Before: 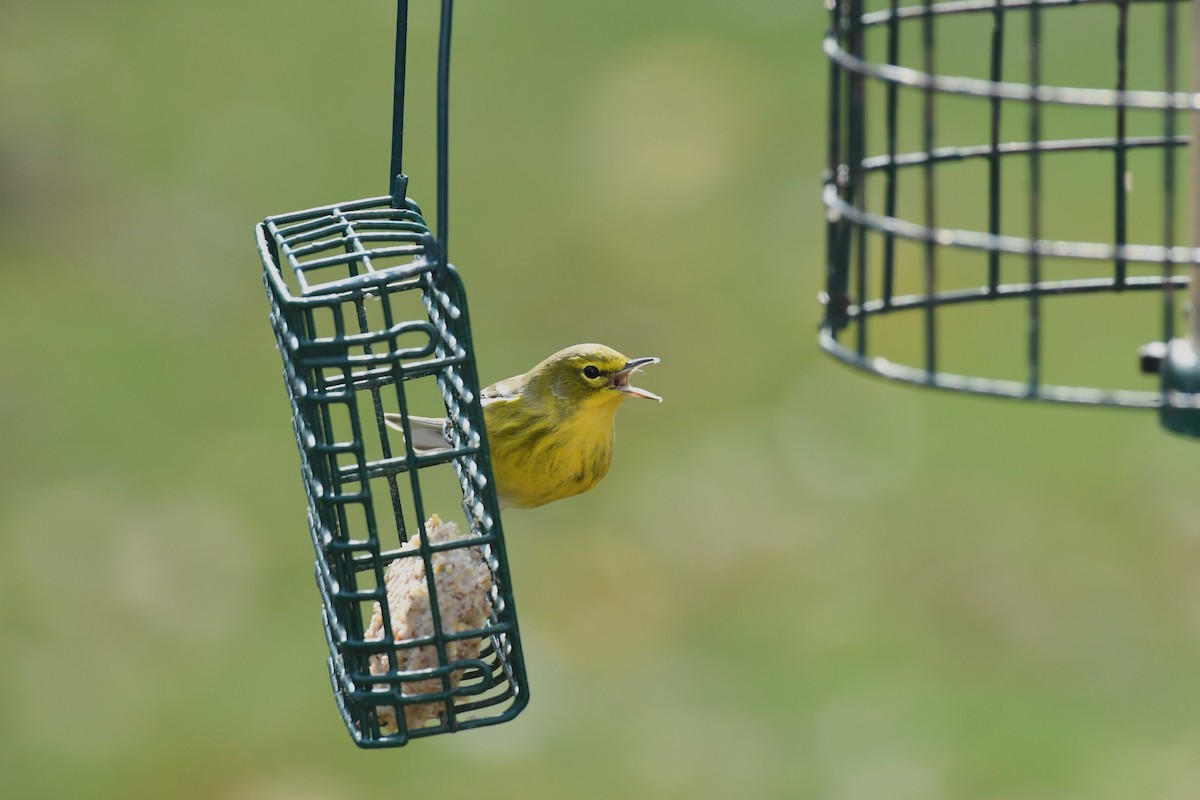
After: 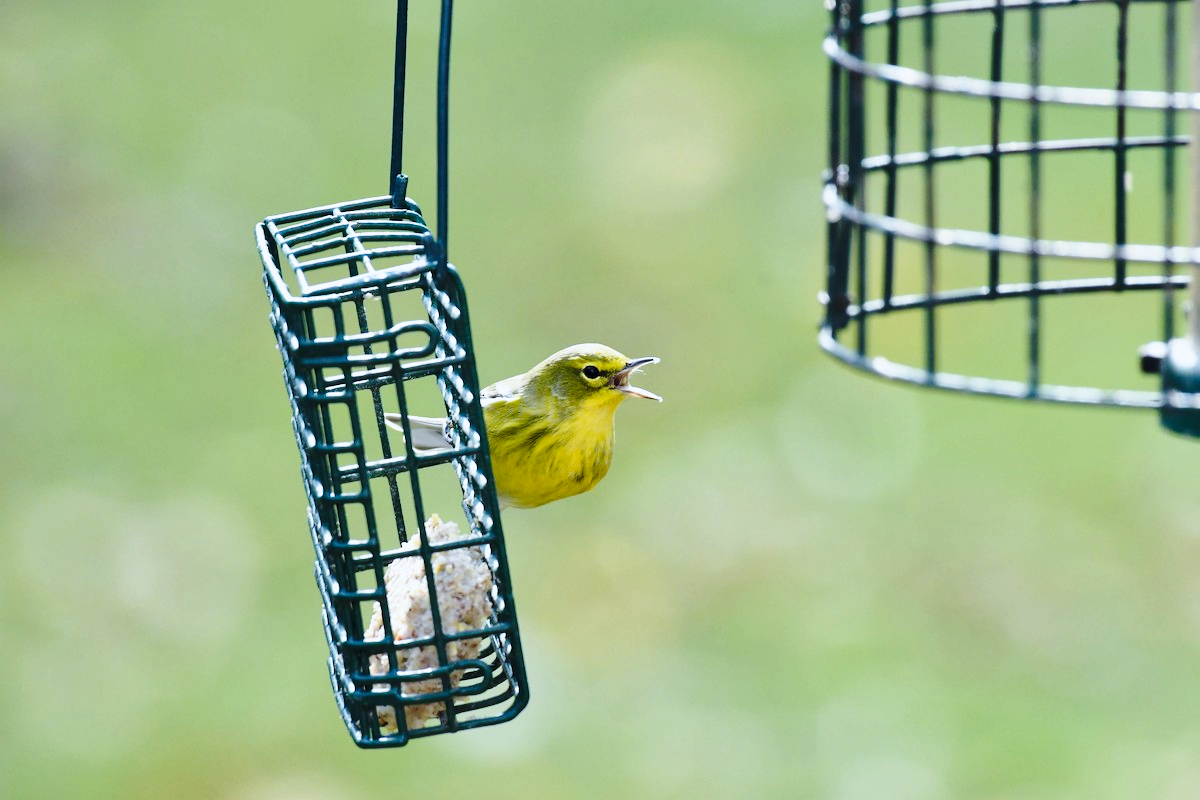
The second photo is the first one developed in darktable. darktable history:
white balance: red 0.924, blue 1.095
base curve: curves: ch0 [(0, 0) (0.028, 0.03) (0.121, 0.232) (0.46, 0.748) (0.859, 0.968) (1, 1)], preserve colors none
local contrast: mode bilateral grid, contrast 10, coarseness 25, detail 115%, midtone range 0.2
contrast equalizer: octaves 7, y [[0.6 ×6], [0.55 ×6], [0 ×6], [0 ×6], [0 ×6]], mix 0.3
